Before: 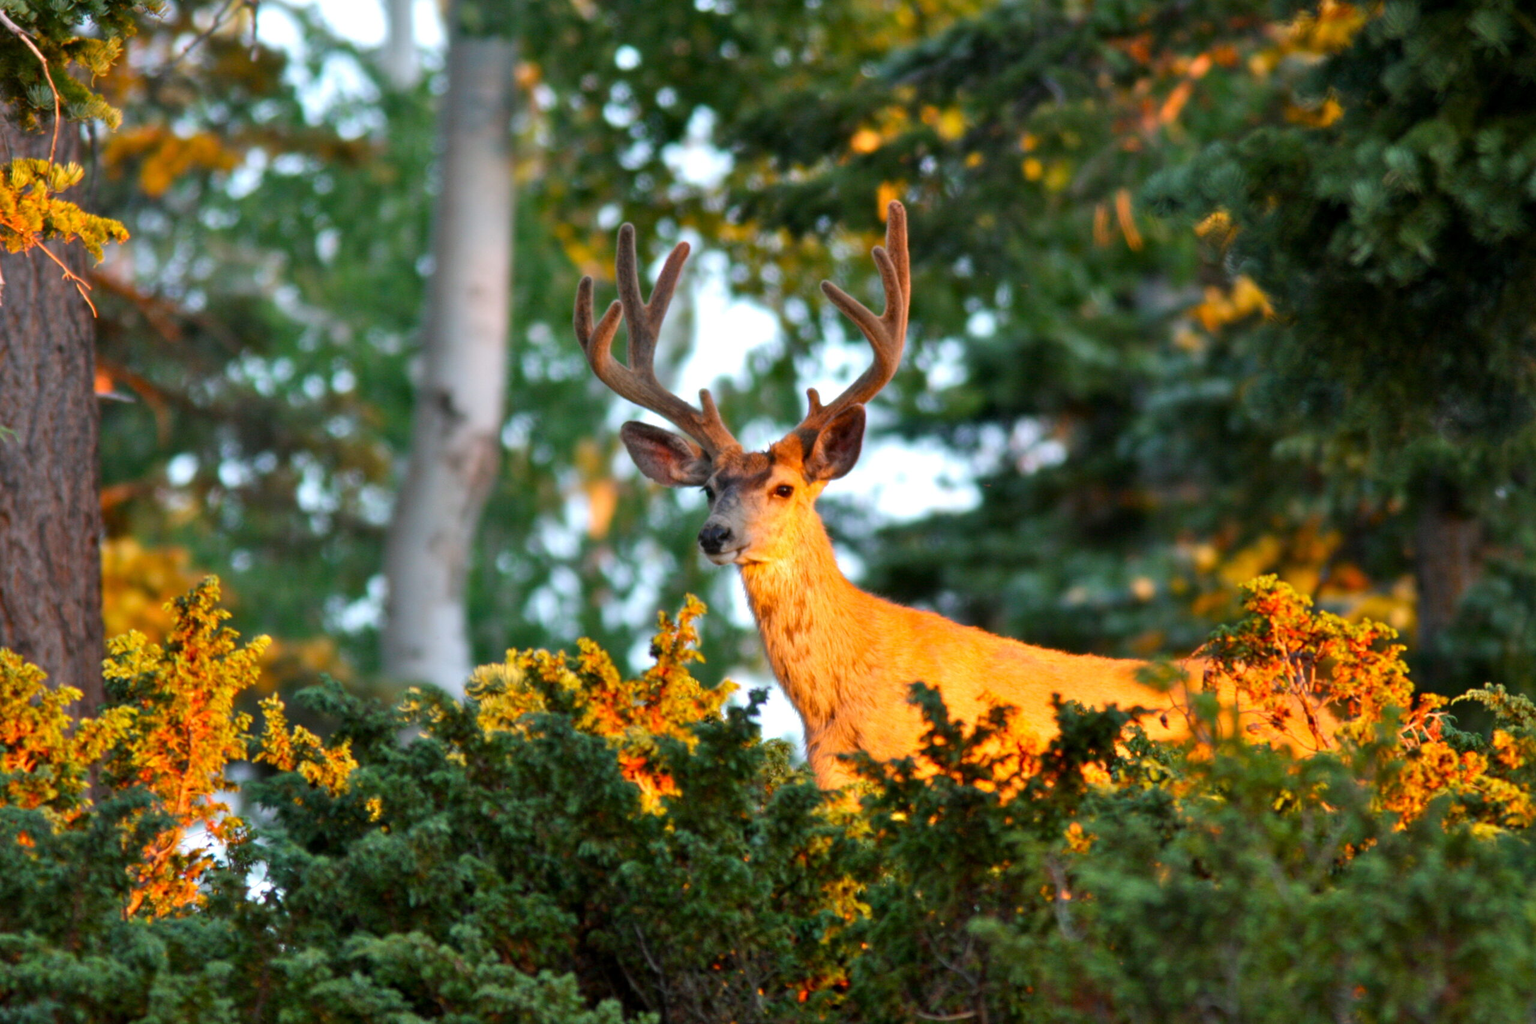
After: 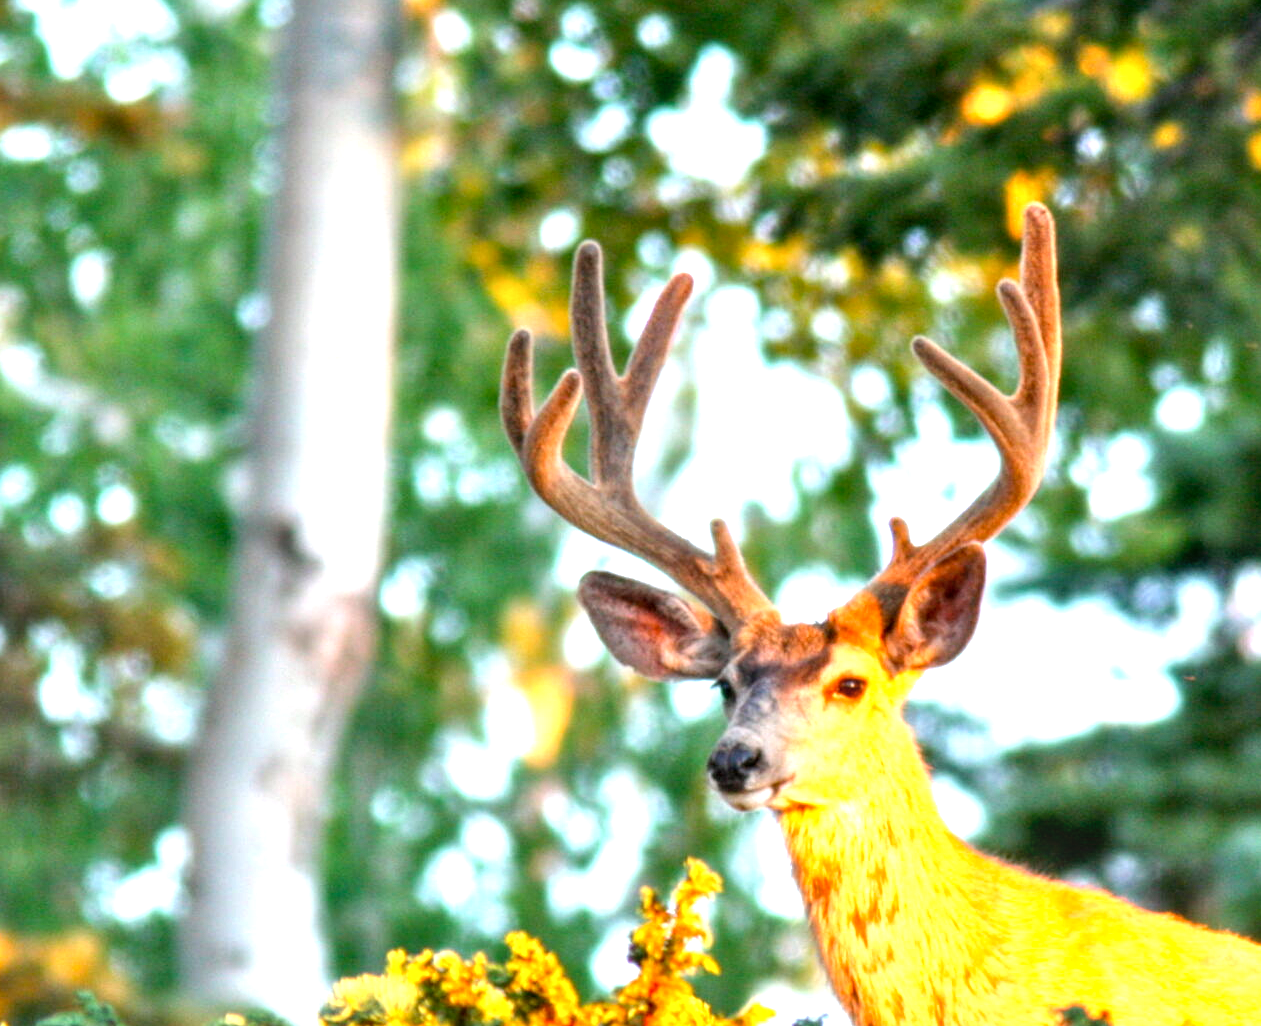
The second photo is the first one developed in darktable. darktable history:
crop: left 17.835%, top 7.675%, right 32.881%, bottom 32.213%
exposure: black level correction 0.001, exposure 1.398 EV, compensate exposure bias true, compensate highlight preservation false
local contrast: on, module defaults
